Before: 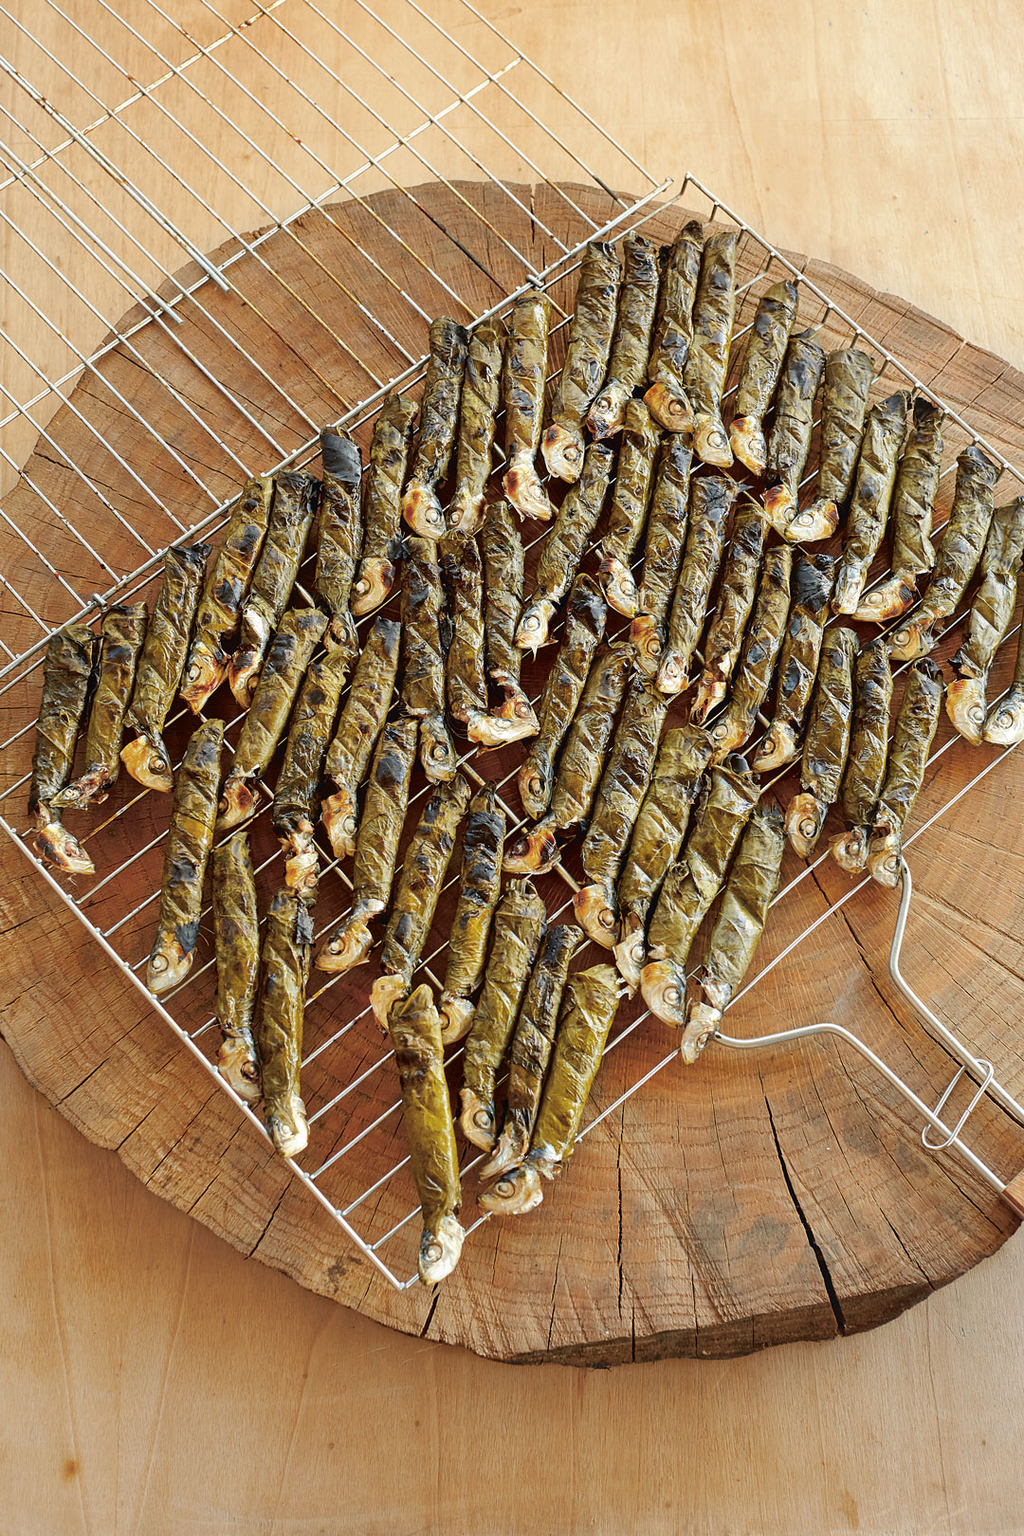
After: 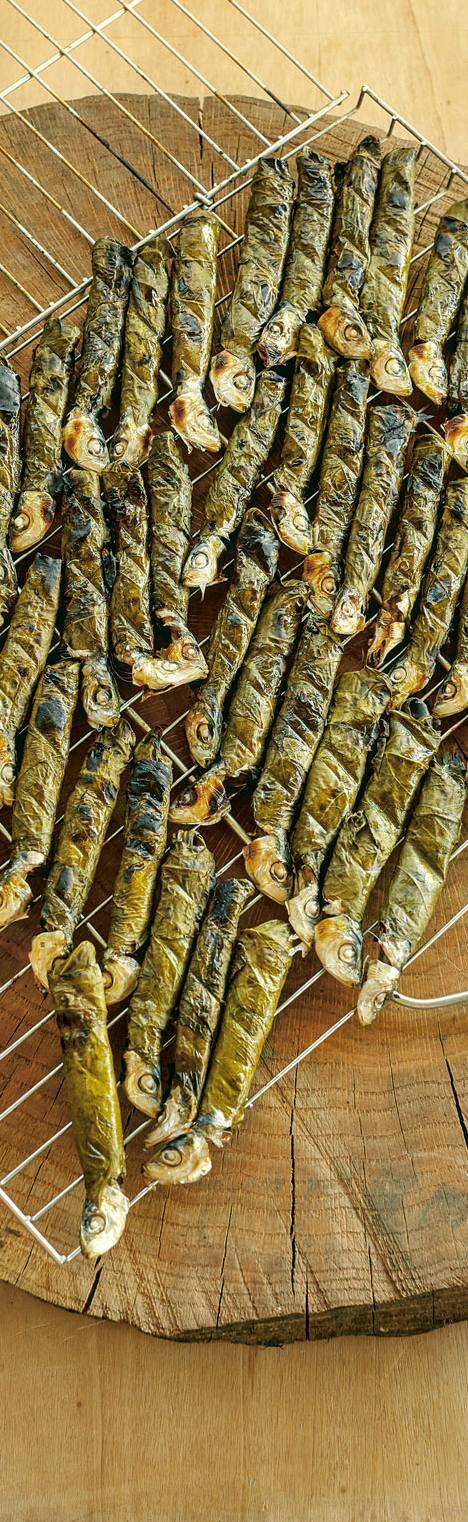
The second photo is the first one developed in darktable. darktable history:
crop: left 33.452%, top 6.025%, right 23.155%
color correction: highlights a* -0.482, highlights b* 9.48, shadows a* -9.48, shadows b* 0.803
local contrast: on, module defaults
